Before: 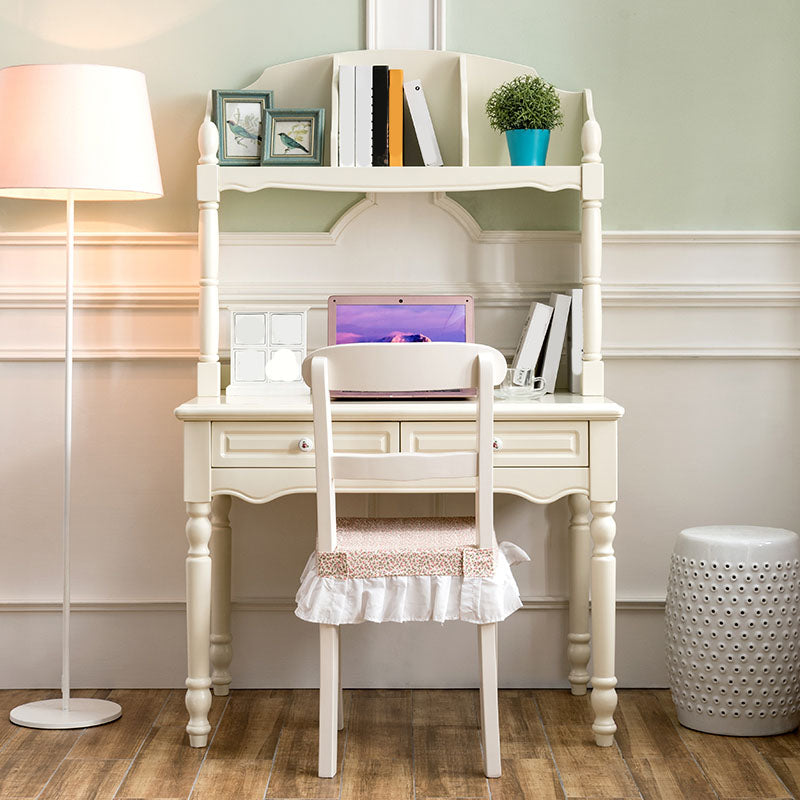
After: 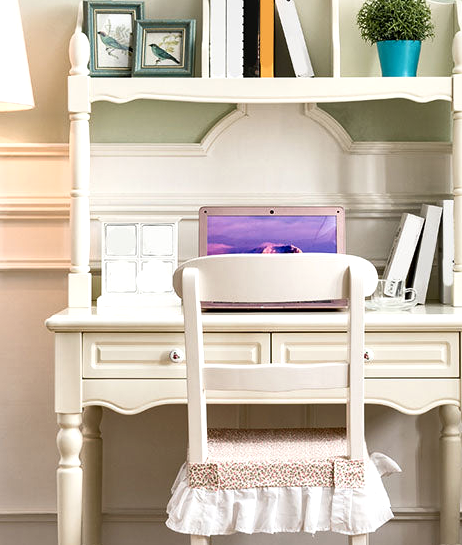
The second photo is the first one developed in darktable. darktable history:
local contrast: mode bilateral grid, contrast 50, coarseness 50, detail 150%, midtone range 0.2
shadows and highlights: shadows 0, highlights 40
crop: left 16.202%, top 11.208%, right 26.045%, bottom 20.557%
